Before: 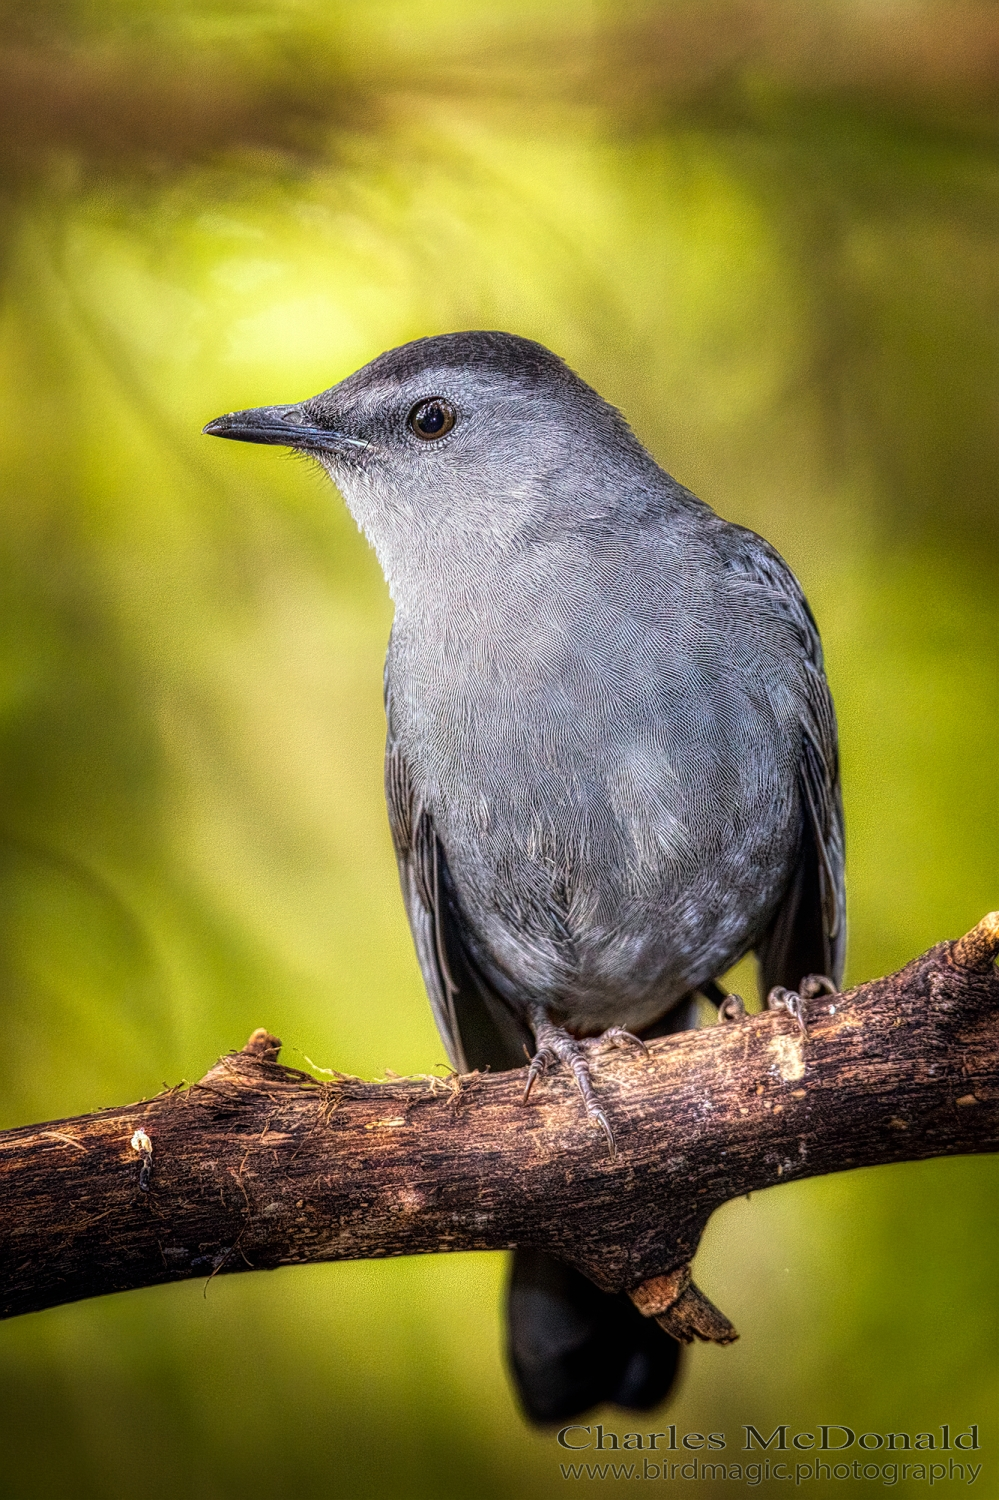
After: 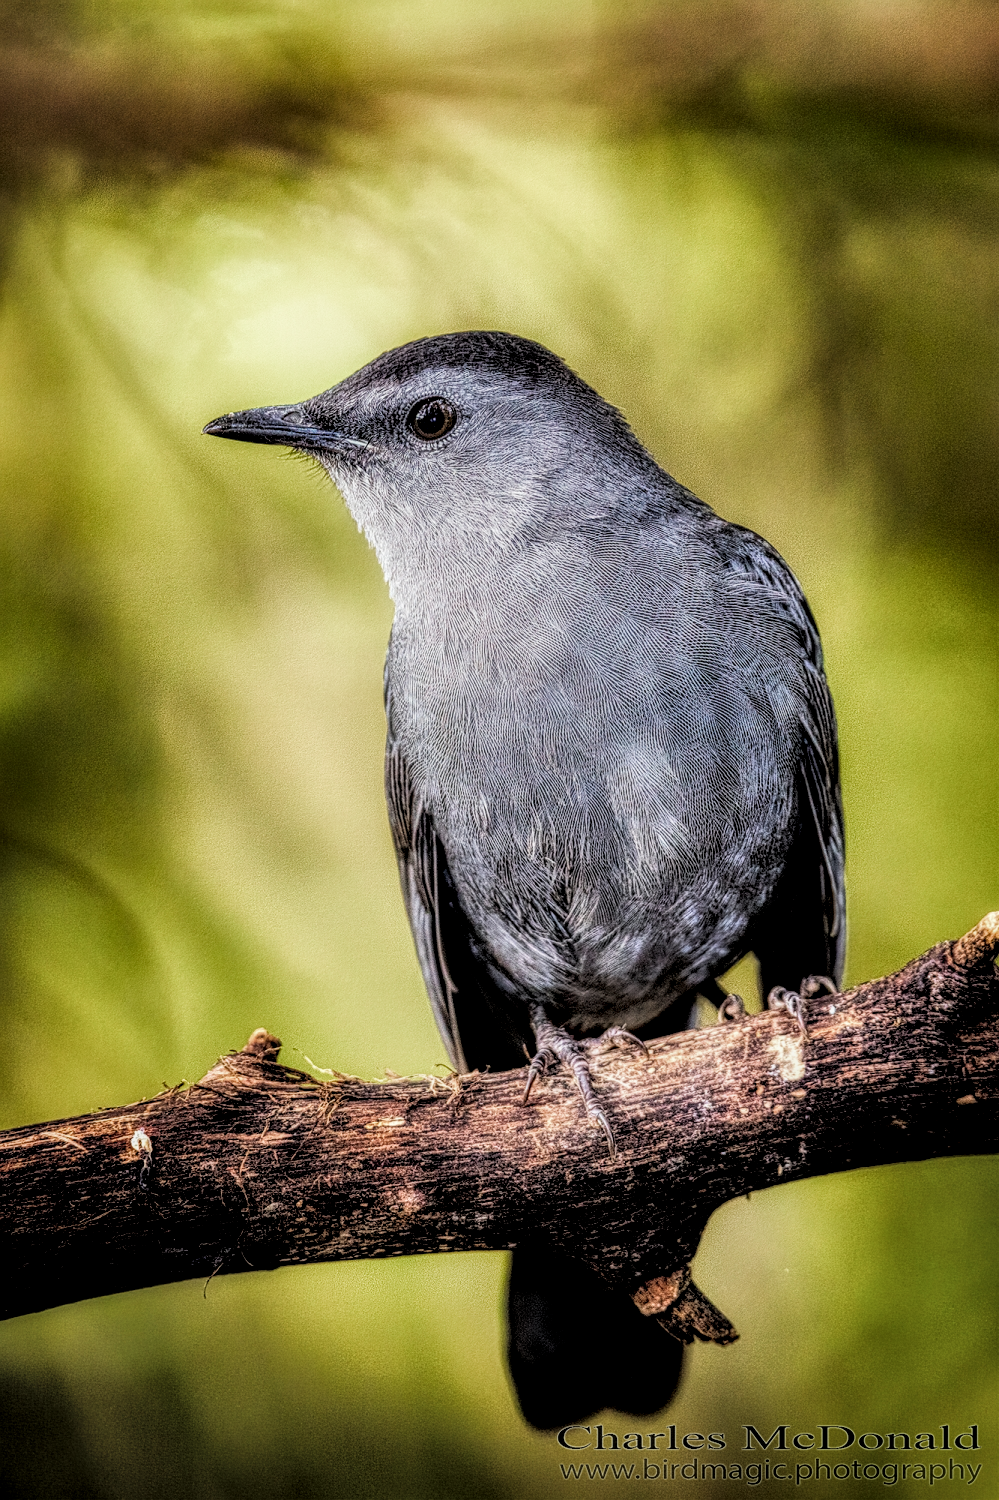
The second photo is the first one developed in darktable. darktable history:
local contrast: detail 150%
filmic rgb: black relative exposure -4.98 EV, white relative exposure 3.99 EV, hardness 2.88, contrast 1.404, add noise in highlights 0.001, color science v3 (2019), use custom middle-gray values true, contrast in highlights soft
shadows and highlights: highlights color adjustment 0.335%
